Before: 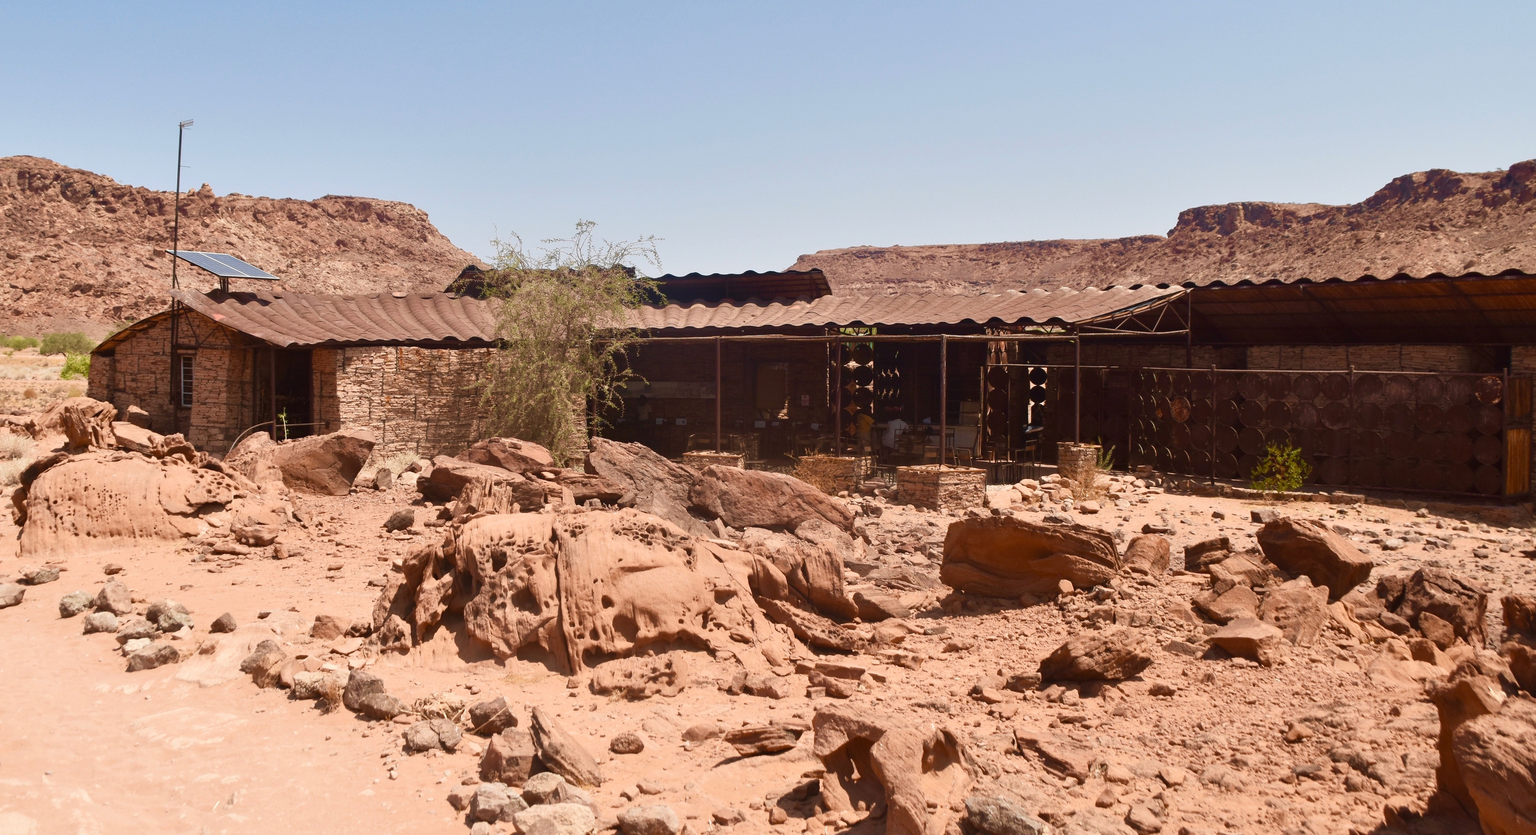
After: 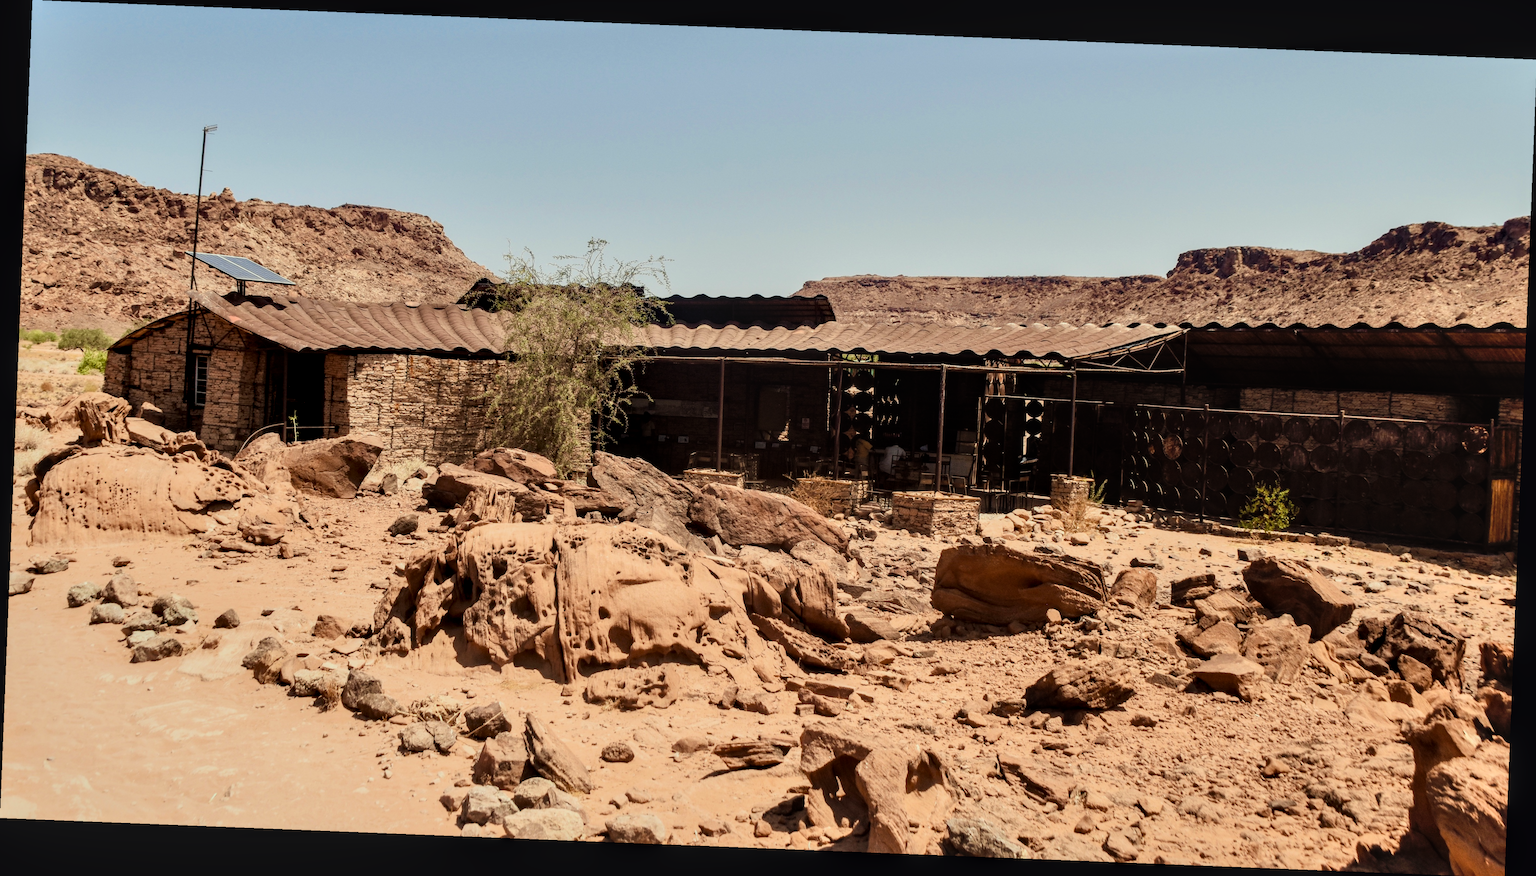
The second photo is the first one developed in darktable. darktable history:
shadows and highlights: radius 264.75, soften with gaussian
local contrast: detail 130%
color correction: highlights a* -4.28, highlights b* 6.53
rotate and perspective: rotation 2.27°, automatic cropping off
filmic rgb: hardness 4.17, contrast 1.364, color science v6 (2022)
